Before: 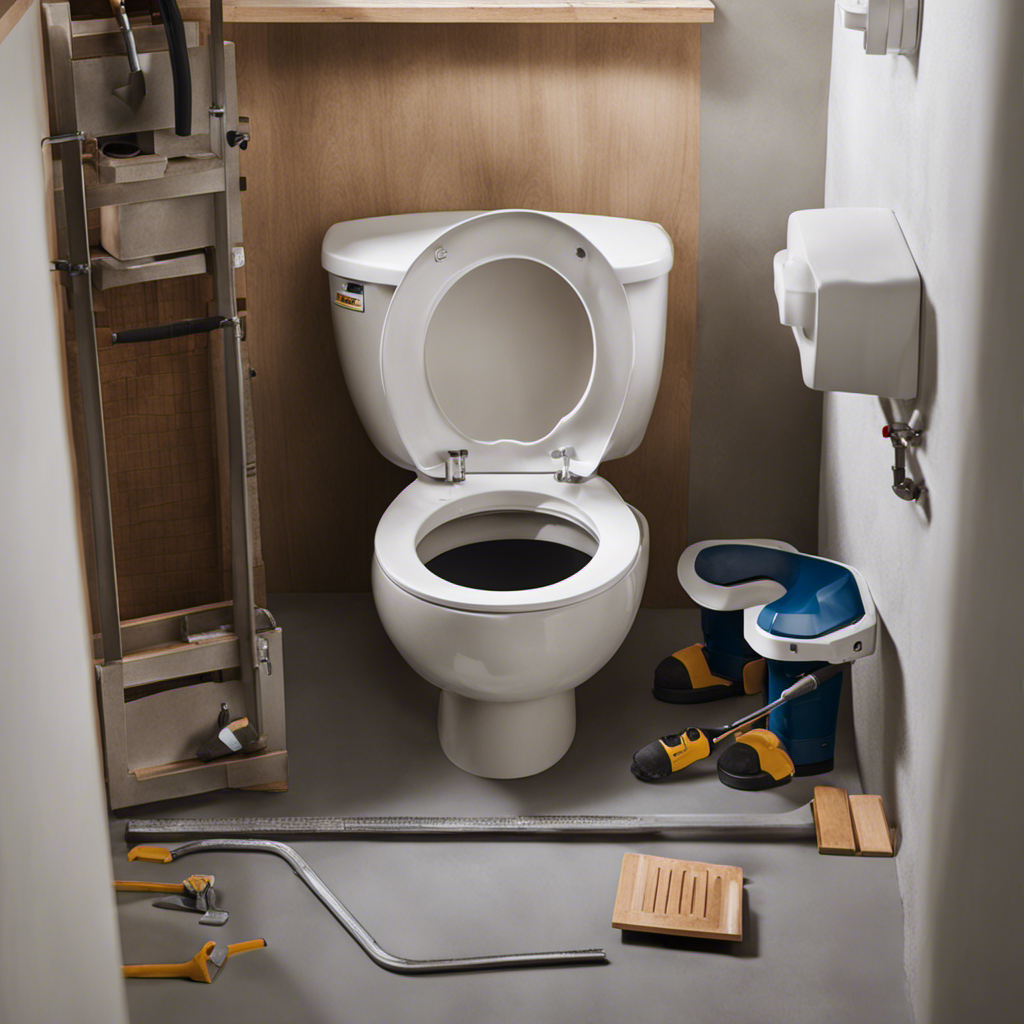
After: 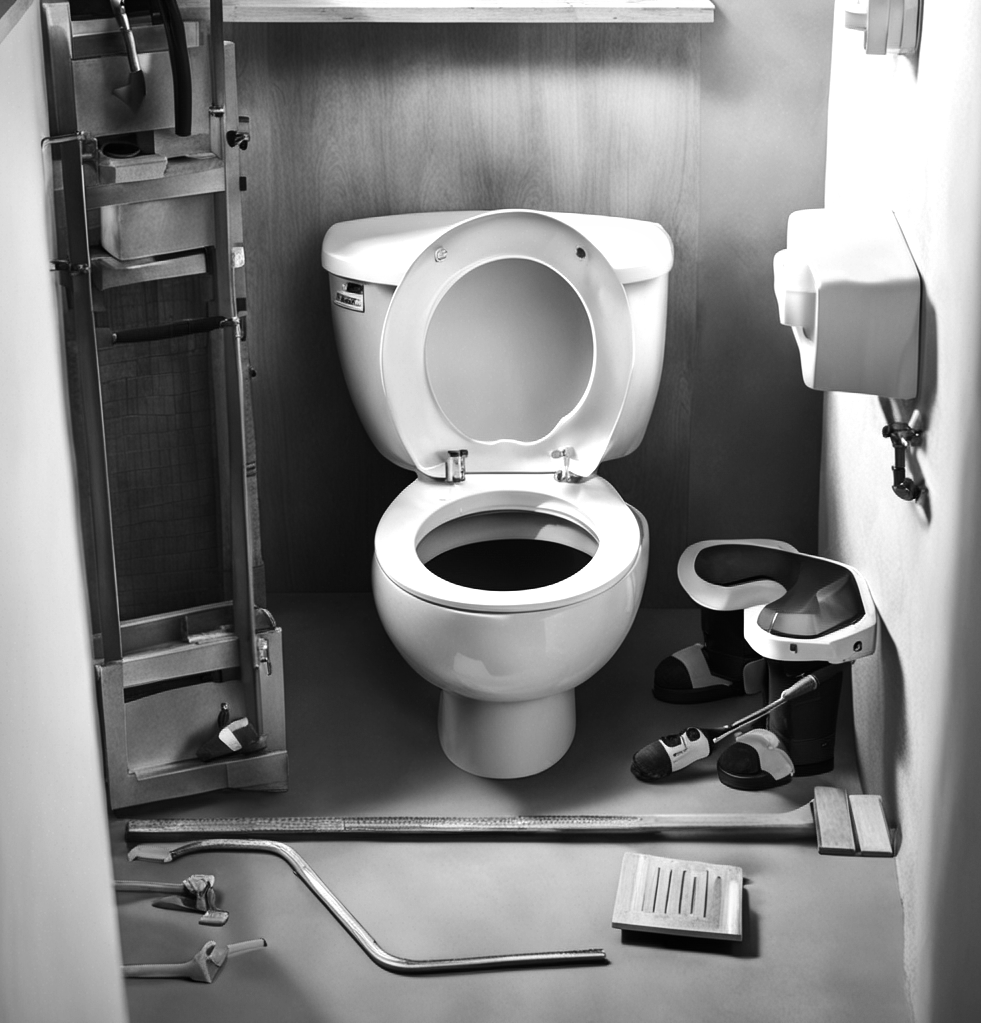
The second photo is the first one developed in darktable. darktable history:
tone equalizer: -8 EV -0.75 EV, -7 EV -0.7 EV, -6 EV -0.6 EV, -5 EV -0.4 EV, -3 EV 0.4 EV, -2 EV 0.6 EV, -1 EV 0.7 EV, +0 EV 0.75 EV, edges refinement/feathering 500, mask exposure compensation -1.57 EV, preserve details no
crop: right 4.126%, bottom 0.031%
monochrome: on, module defaults
velvia: on, module defaults
